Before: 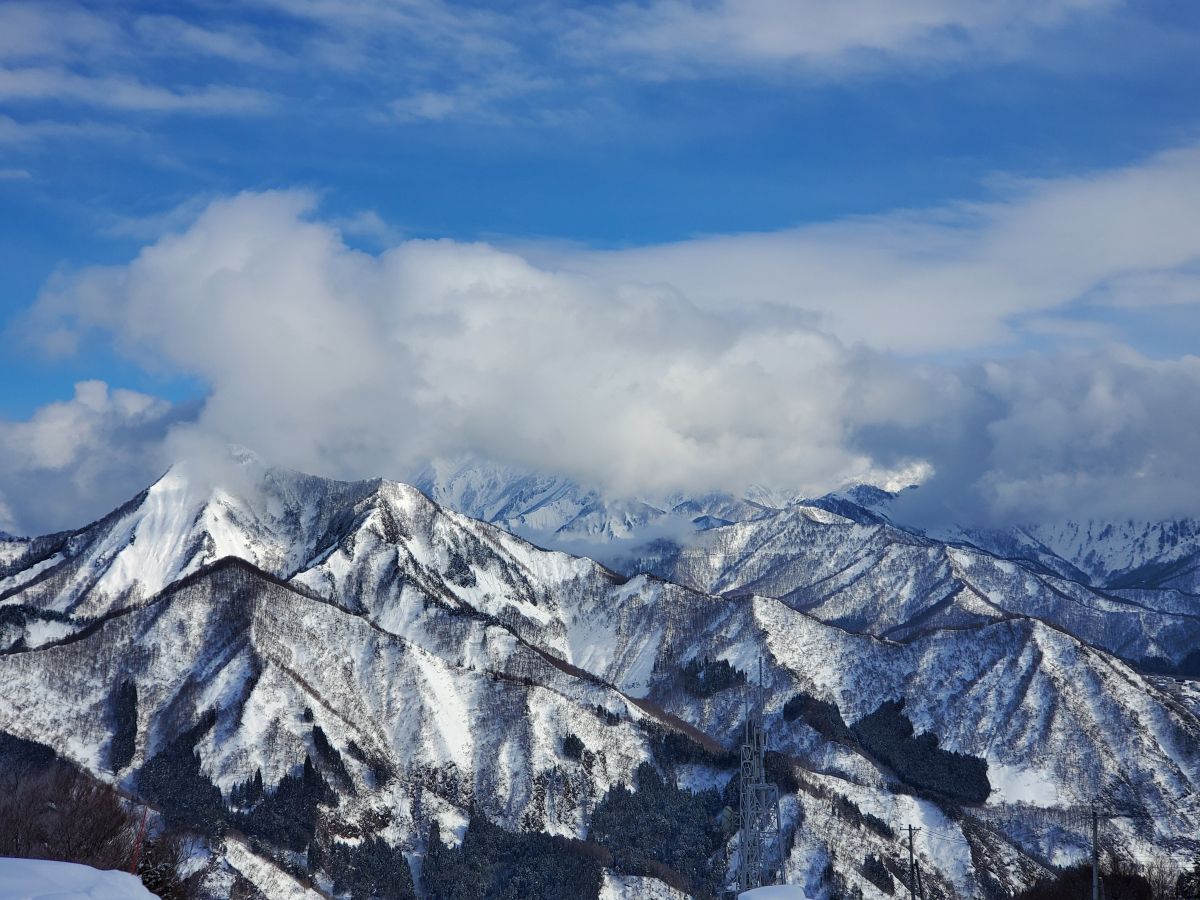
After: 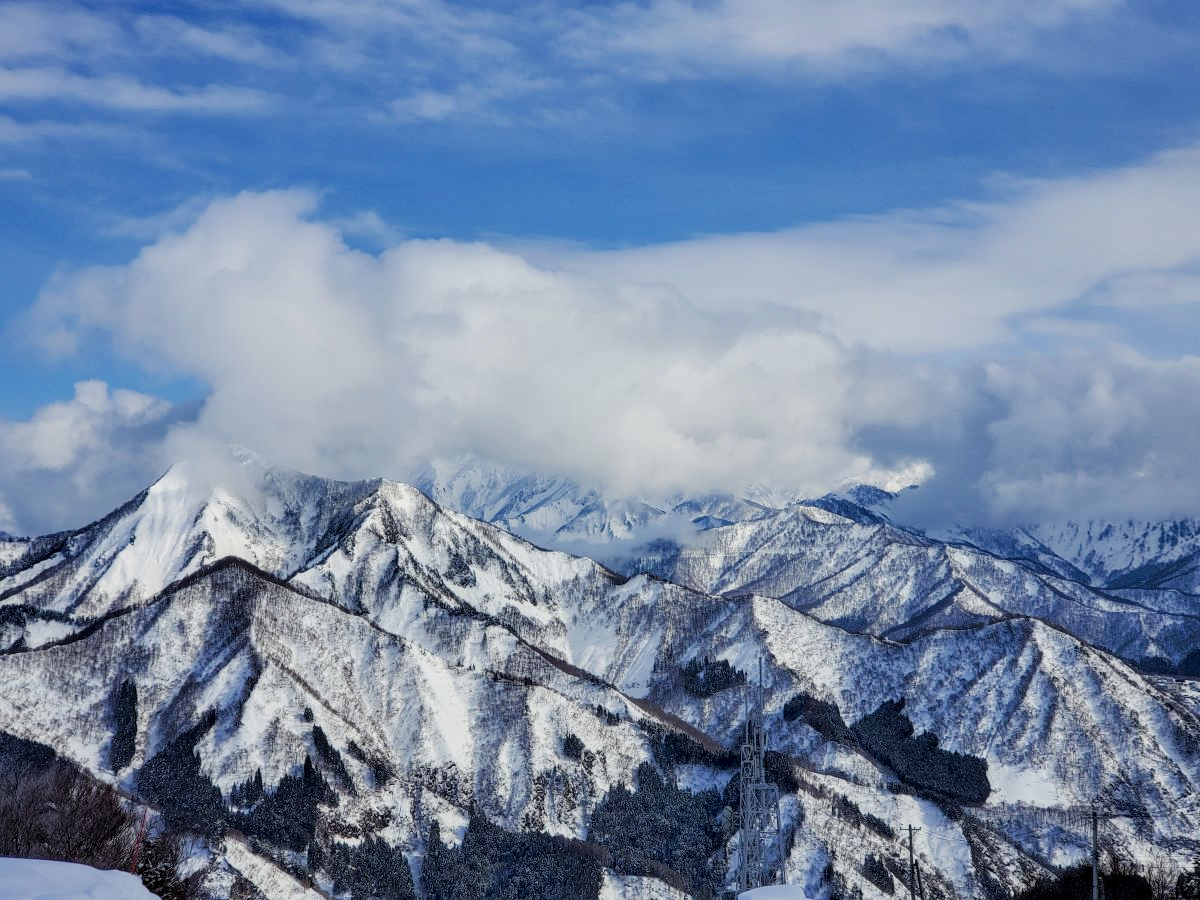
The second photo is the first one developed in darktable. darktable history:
local contrast: on, module defaults
exposure: black level correction 0.001, exposure 0.498 EV, compensate highlight preservation false
filmic rgb: black relative exposure -7.65 EV, white relative exposure 4.56 EV, hardness 3.61
